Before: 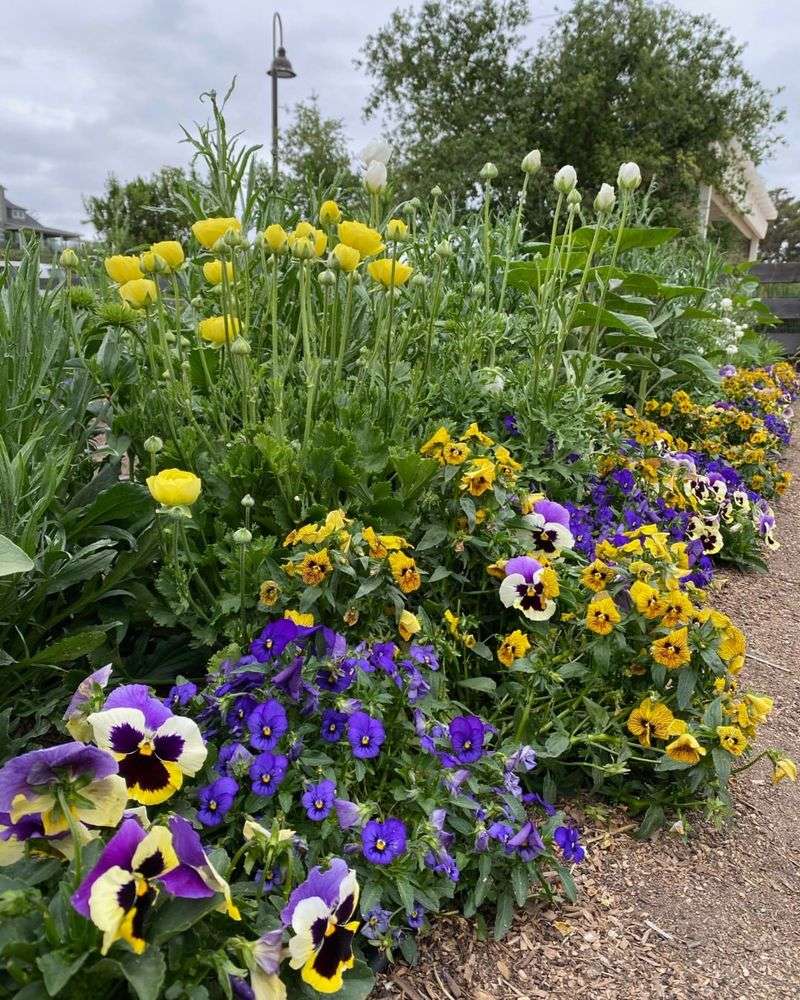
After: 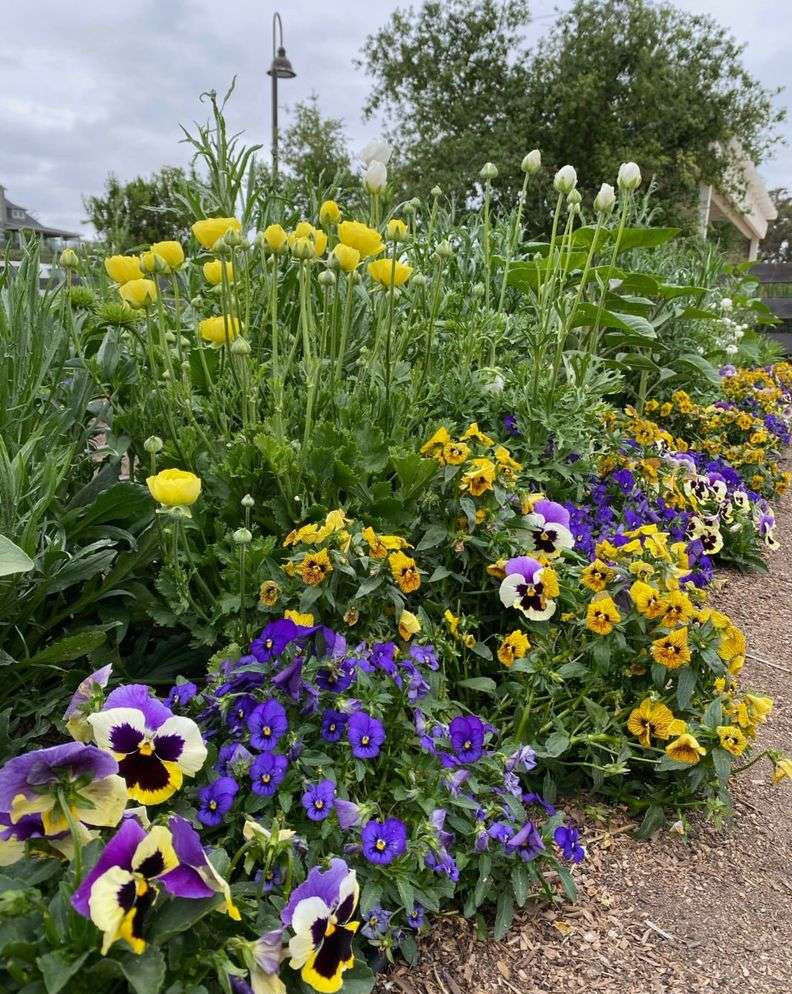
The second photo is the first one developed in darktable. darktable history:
exposure: exposure -0.027 EV, compensate exposure bias true, compensate highlight preservation false
